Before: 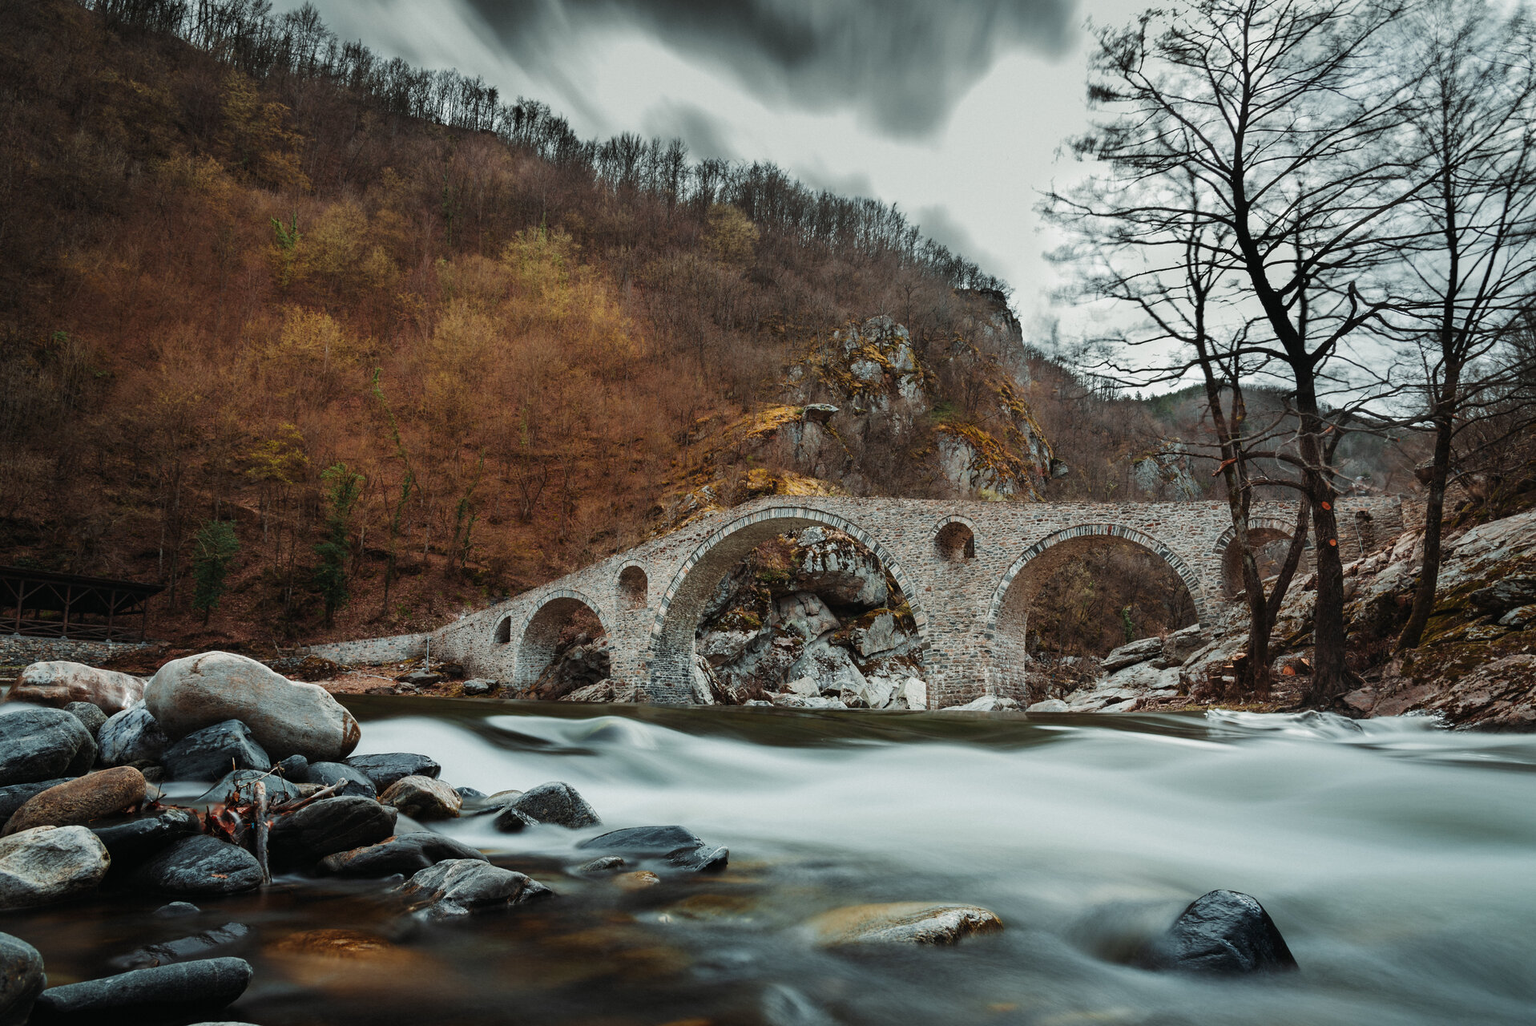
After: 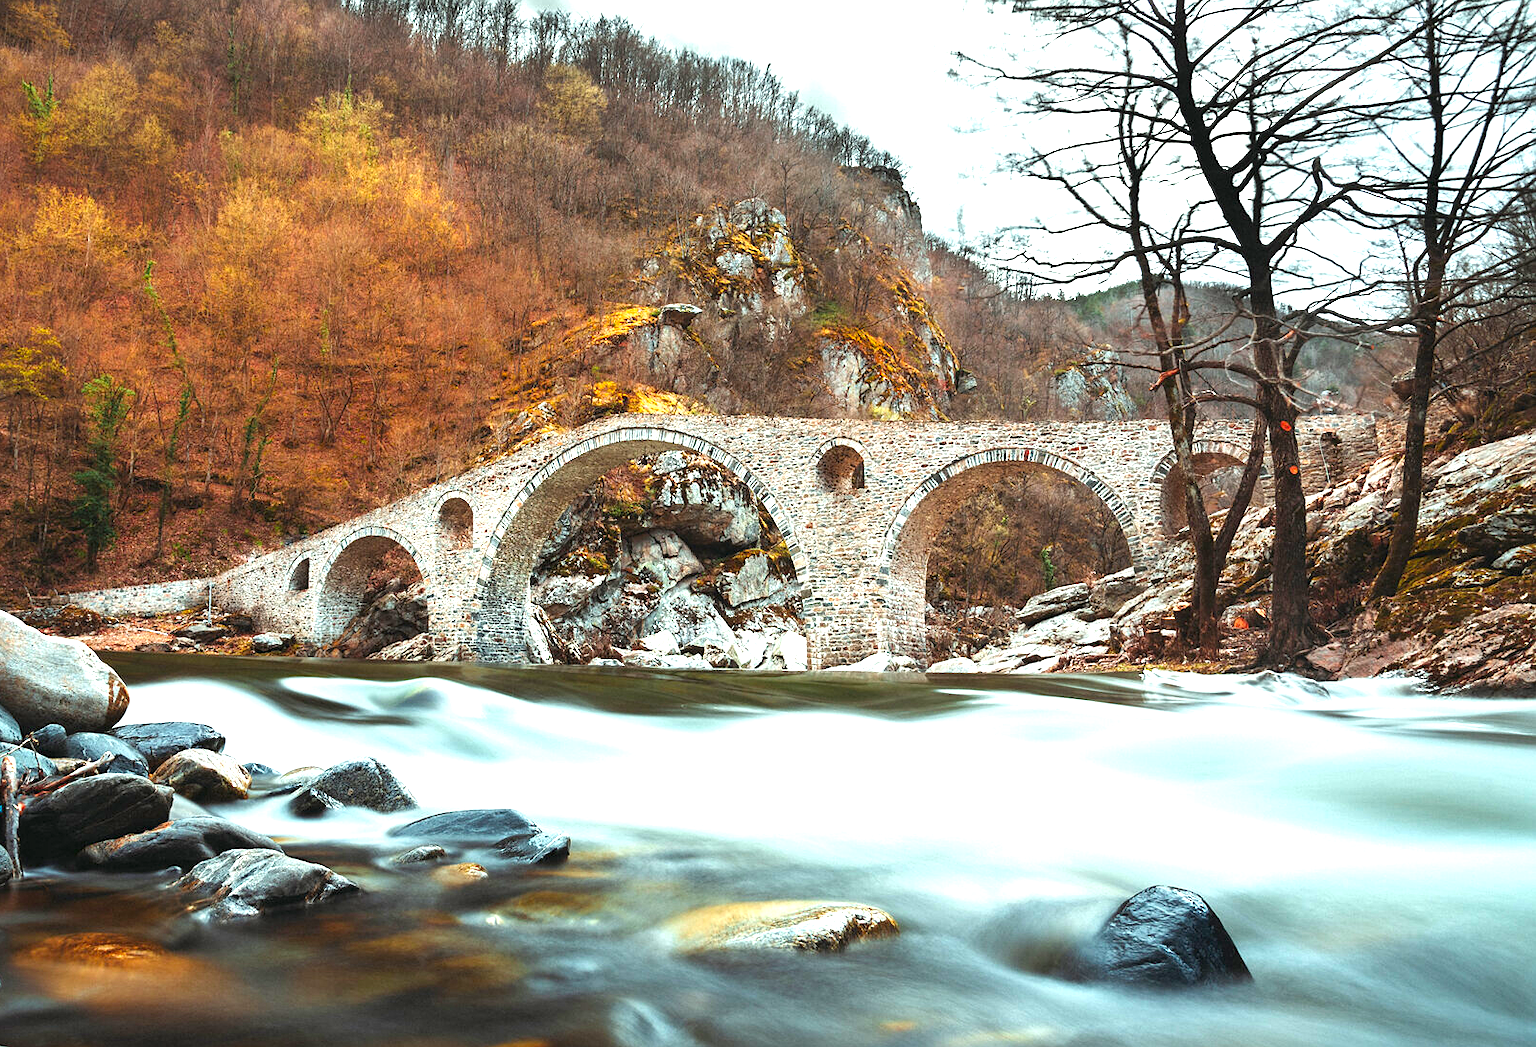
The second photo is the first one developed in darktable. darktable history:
exposure: black level correction 0, exposure 1.516 EV, compensate highlight preservation false
crop: left 16.48%, top 14.621%
color correction: highlights b* -0.04, saturation 1.34
sharpen: radius 1.248, amount 0.292, threshold 0.19
